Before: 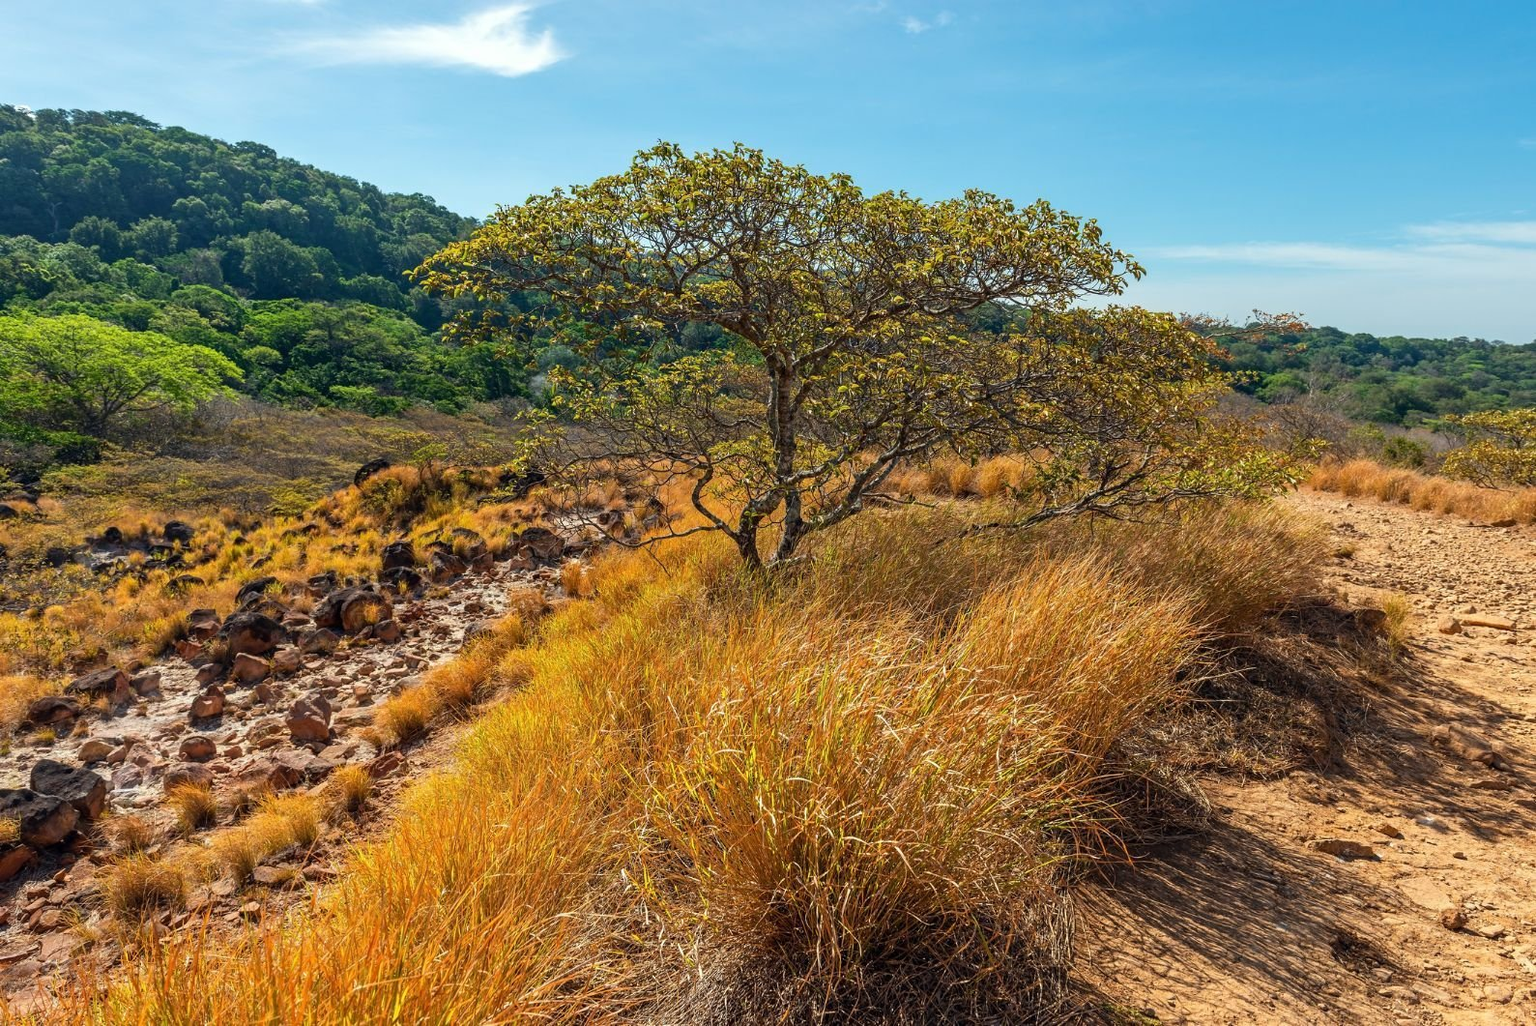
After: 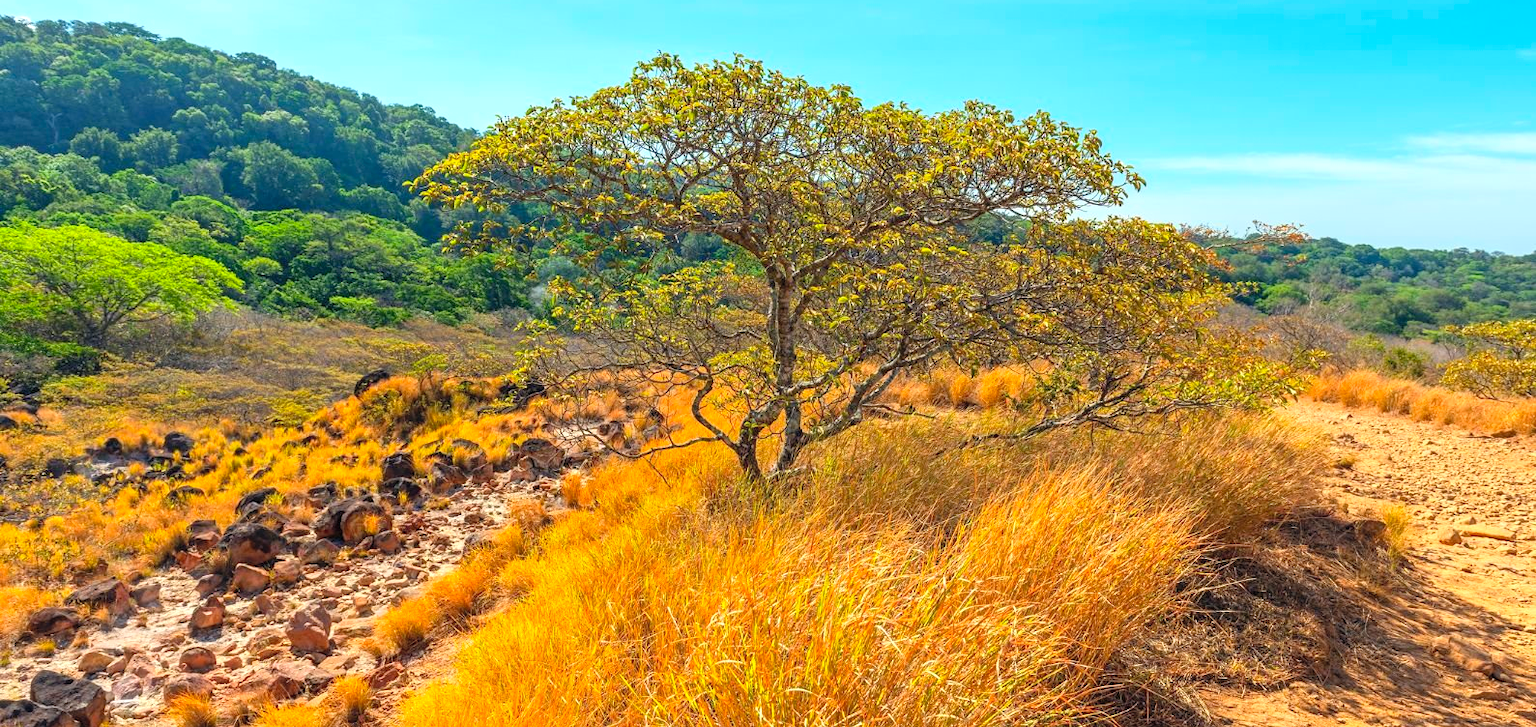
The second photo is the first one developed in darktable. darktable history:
crop and rotate: top 8.733%, bottom 20.235%
contrast brightness saturation: contrast 0.068, brightness 0.171, saturation 0.397
exposure: exposure 0.376 EV, compensate highlight preservation false
